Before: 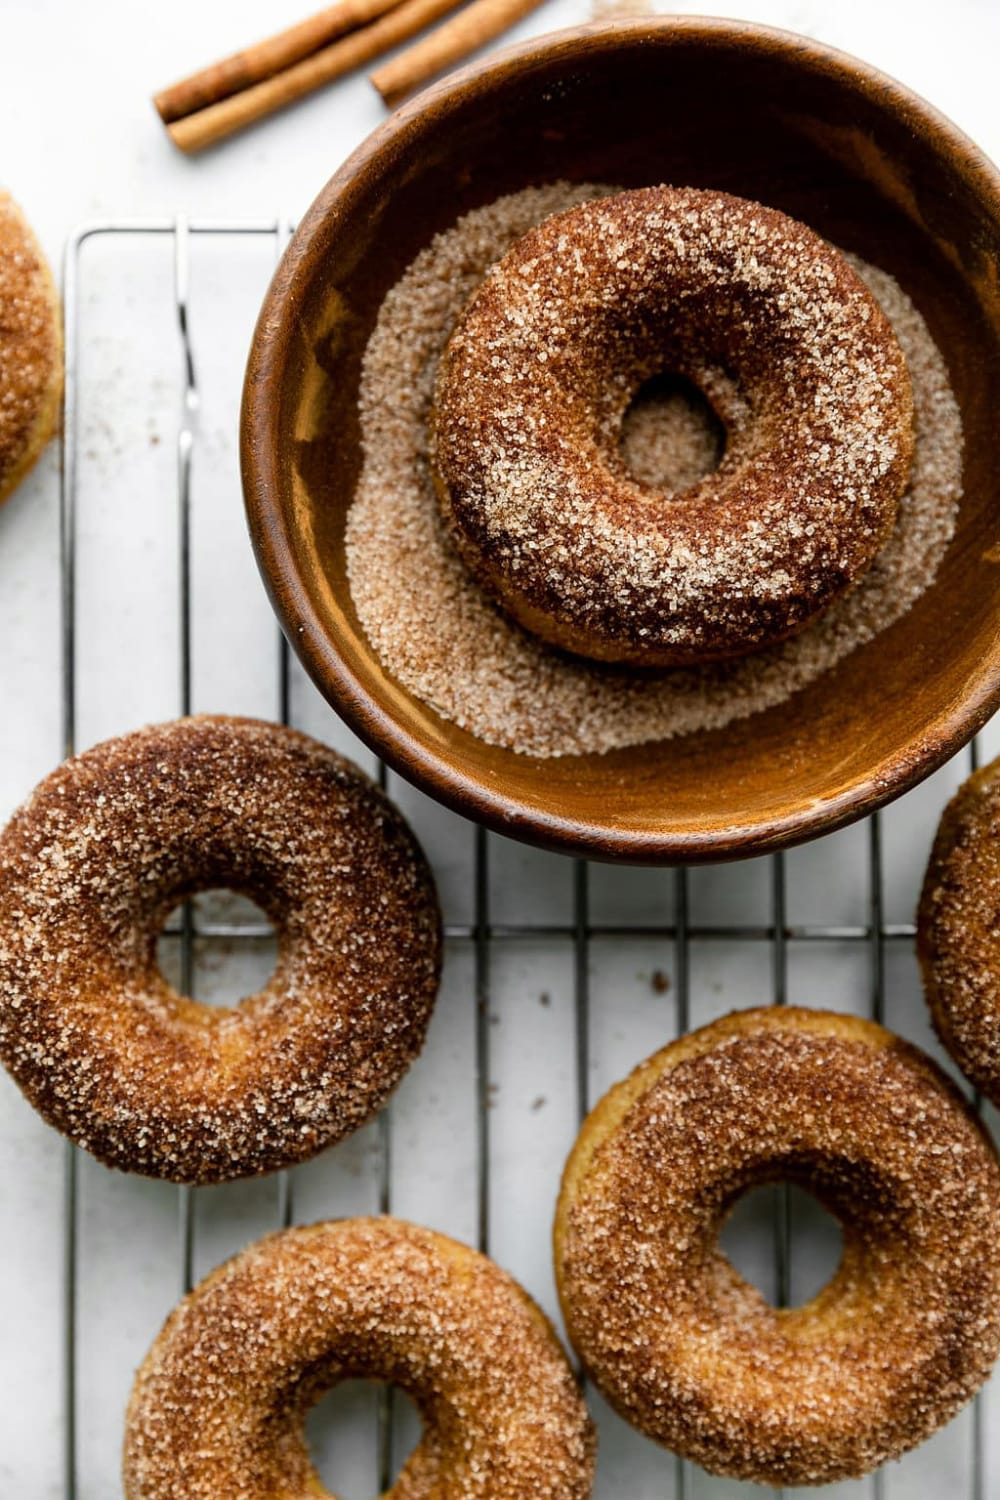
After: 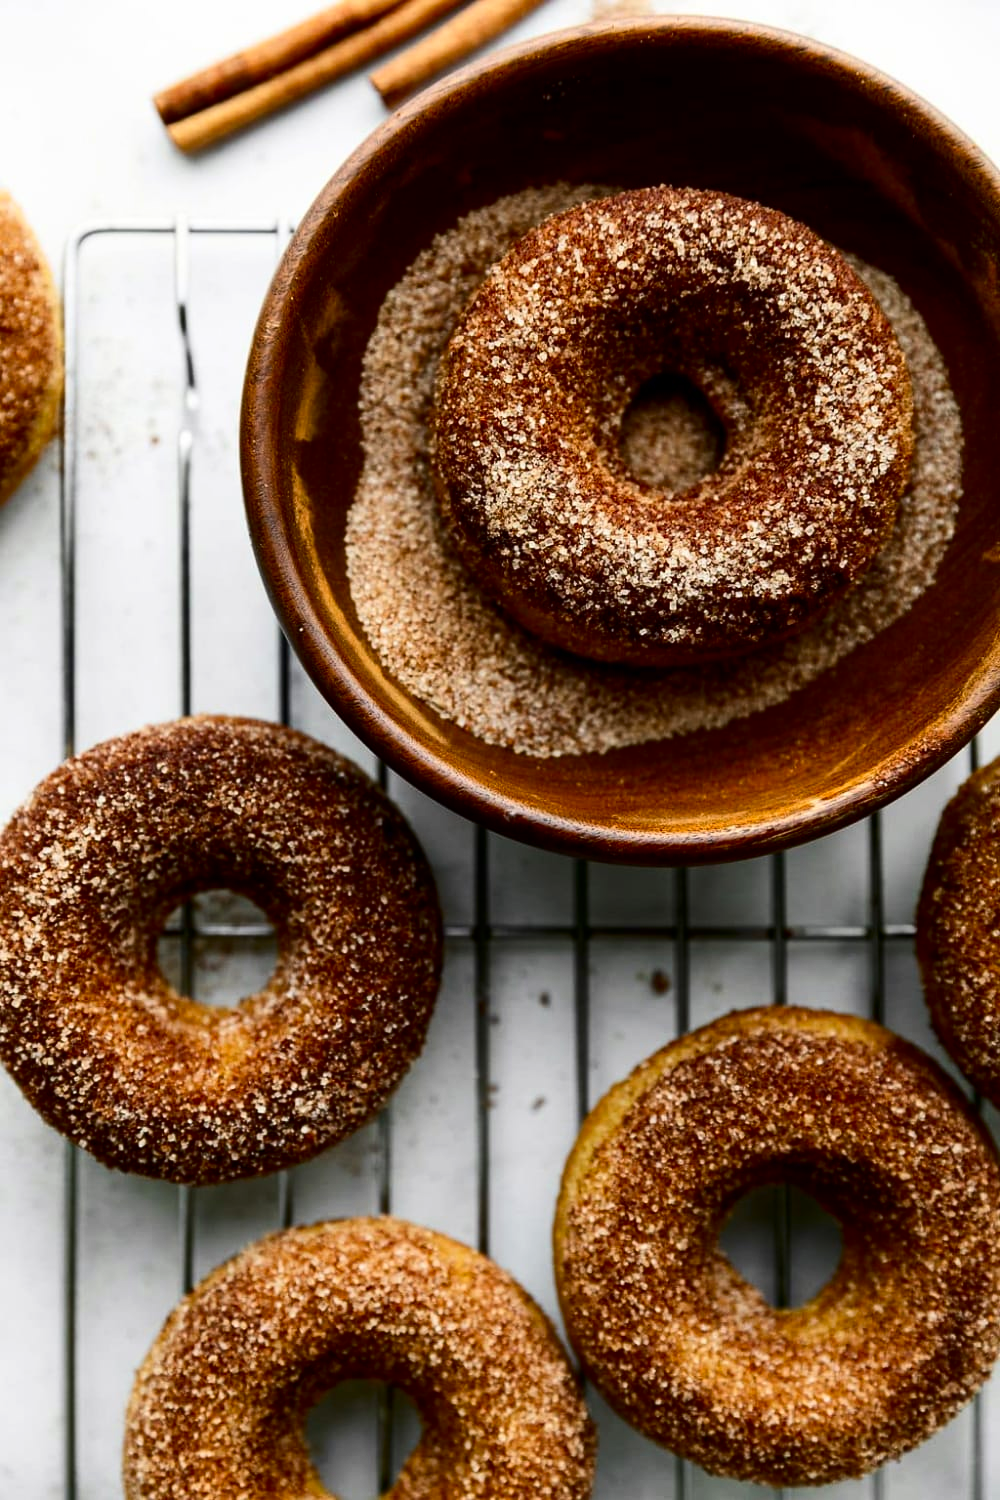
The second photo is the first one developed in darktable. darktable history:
contrast brightness saturation: contrast 0.19, brightness -0.11, saturation 0.21
color correction: saturation 0.98
